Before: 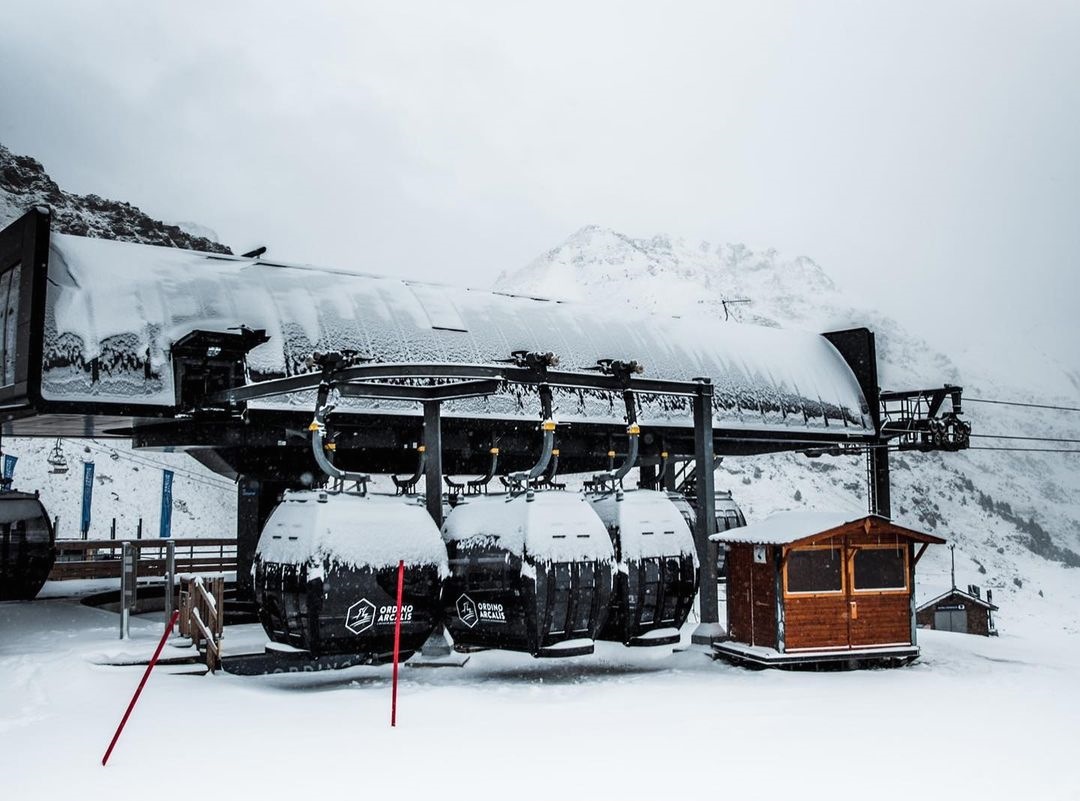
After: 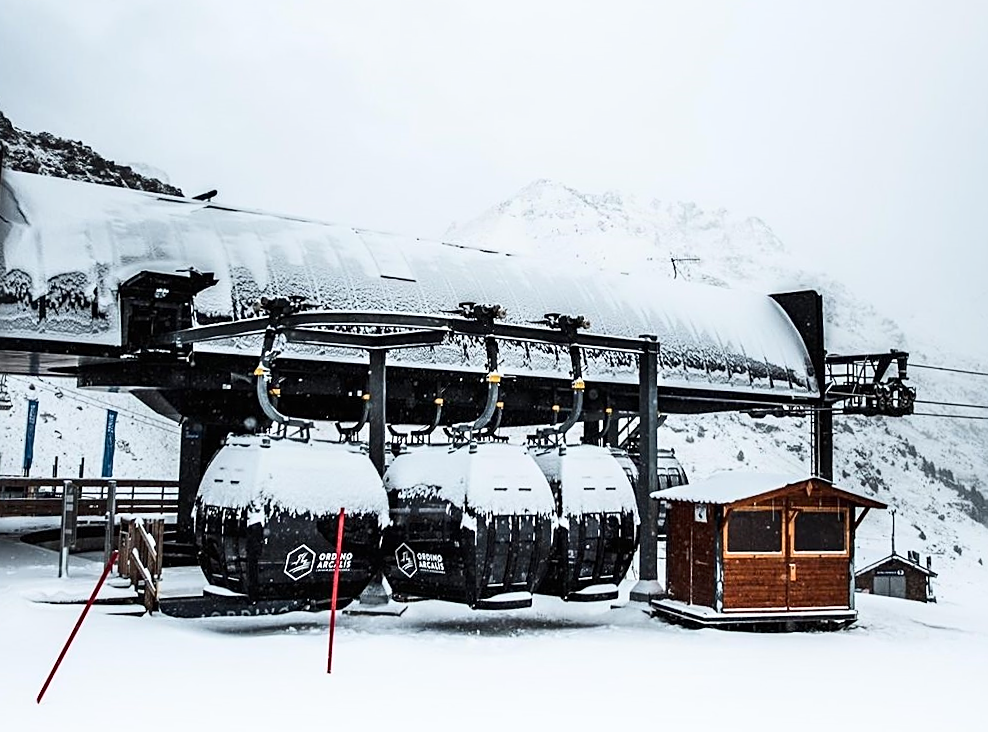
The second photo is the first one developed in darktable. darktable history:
contrast brightness saturation: contrast 0.237, brightness 0.093
sharpen: amount 0.494
crop and rotate: angle -1.84°, left 3.136%, top 4.194%, right 1.366%, bottom 0.439%
